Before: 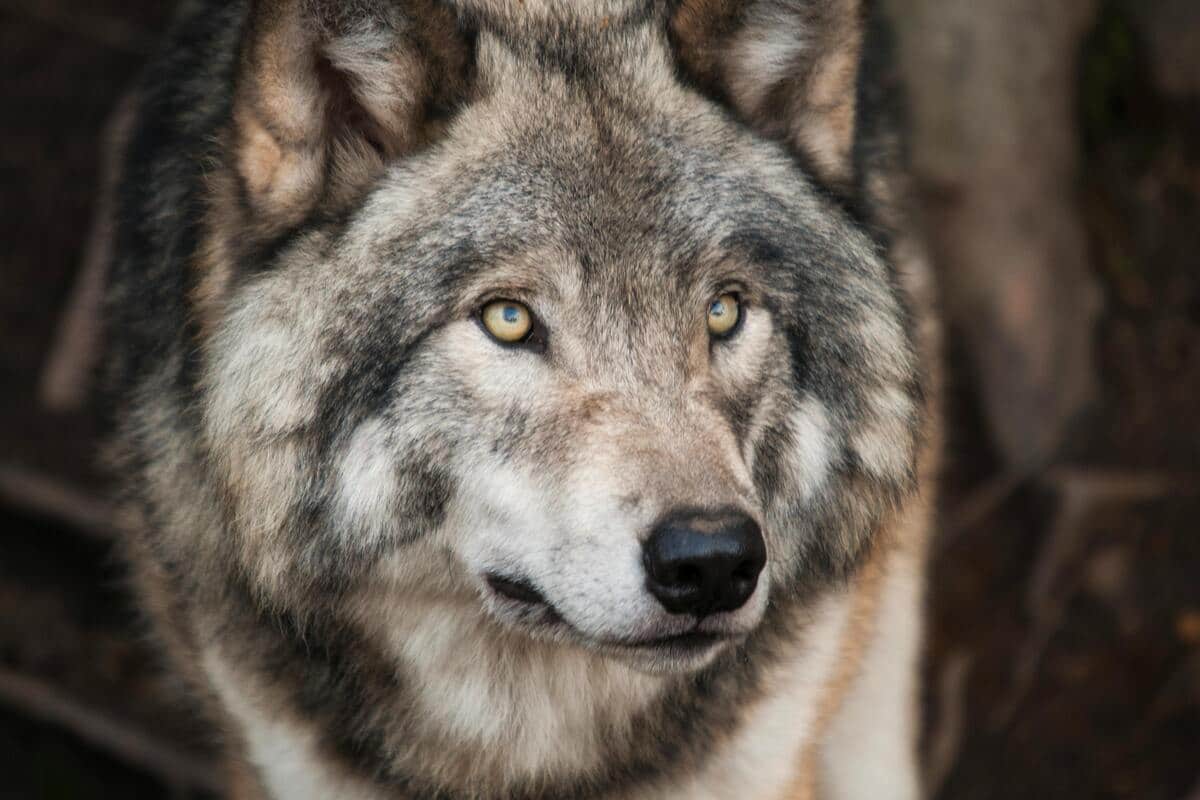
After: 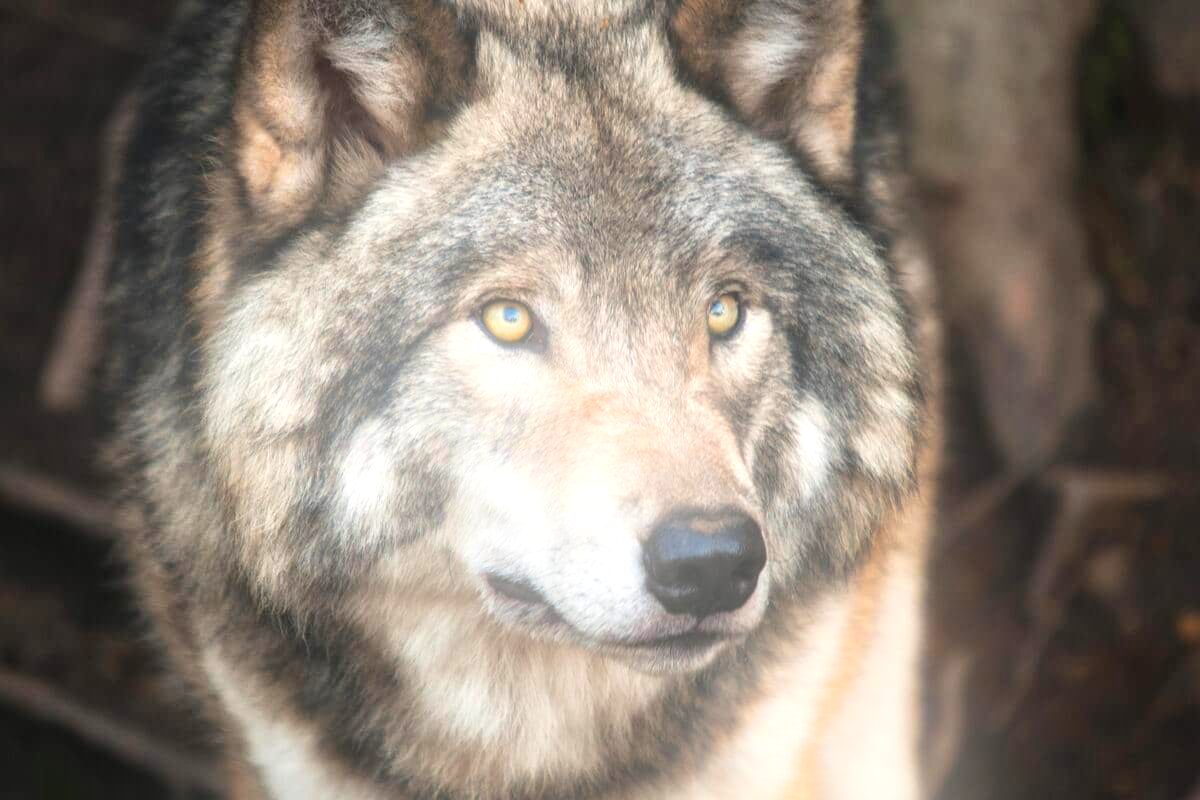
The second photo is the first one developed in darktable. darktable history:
exposure: black level correction -0.002, exposure 0.708 EV, compensate exposure bias true, compensate highlight preservation false
bloom: on, module defaults
